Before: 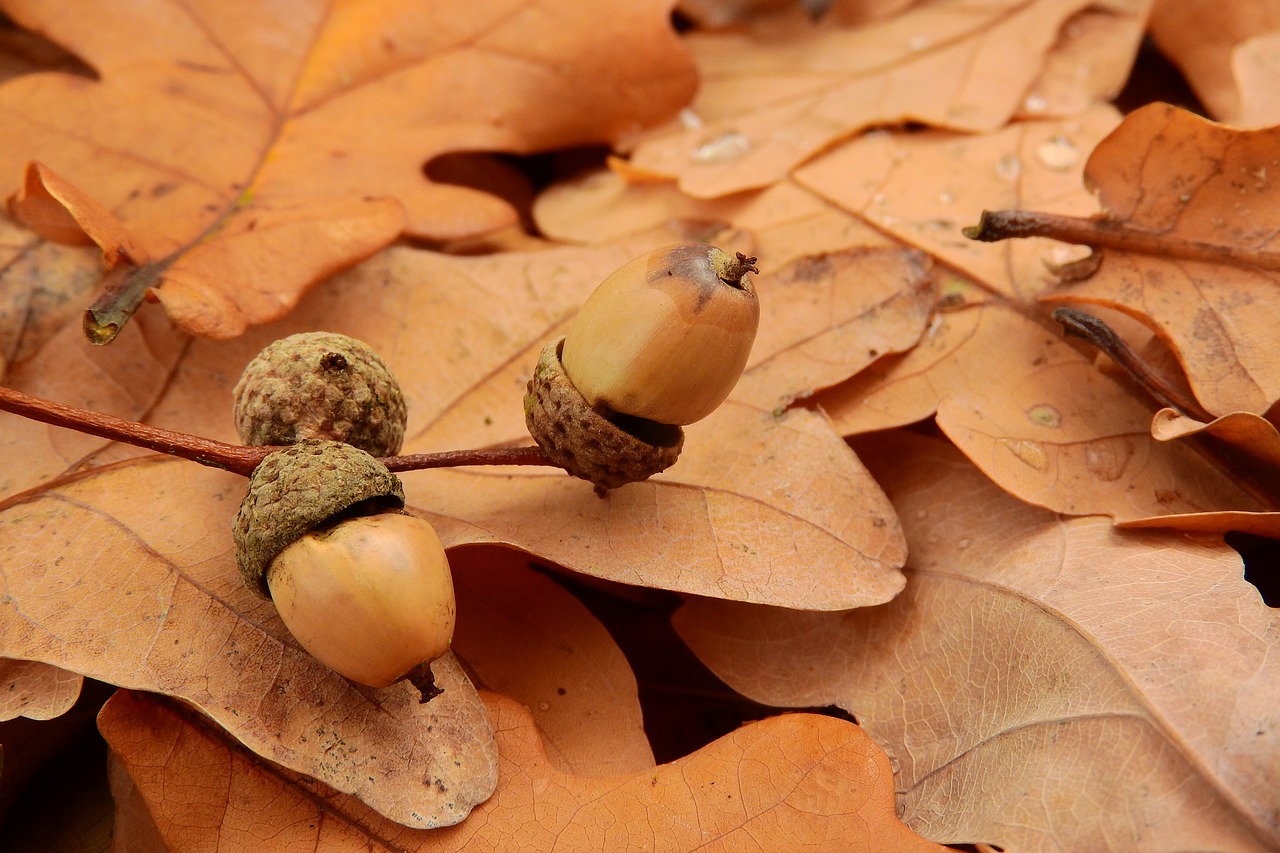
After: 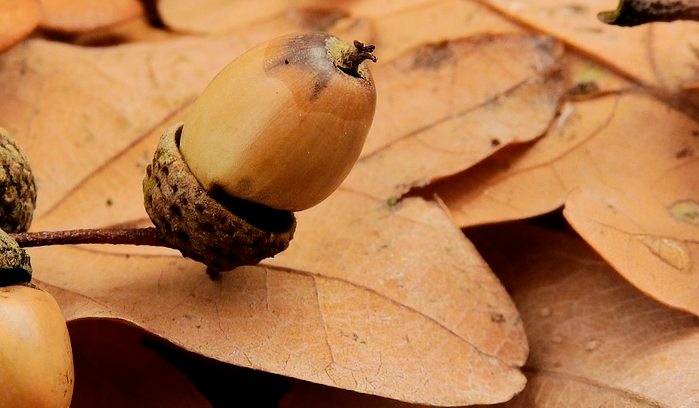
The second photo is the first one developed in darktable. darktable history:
rotate and perspective: rotation 1.69°, lens shift (vertical) -0.023, lens shift (horizontal) -0.291, crop left 0.025, crop right 0.988, crop top 0.092, crop bottom 0.842
crop and rotate: left 22.13%, top 22.054%, right 22.026%, bottom 22.102%
vibrance: on, module defaults
white balance: red 0.978, blue 0.999
filmic rgb: black relative exposure -5 EV, white relative exposure 3.5 EV, hardness 3.19, contrast 1.4, highlights saturation mix -50%
